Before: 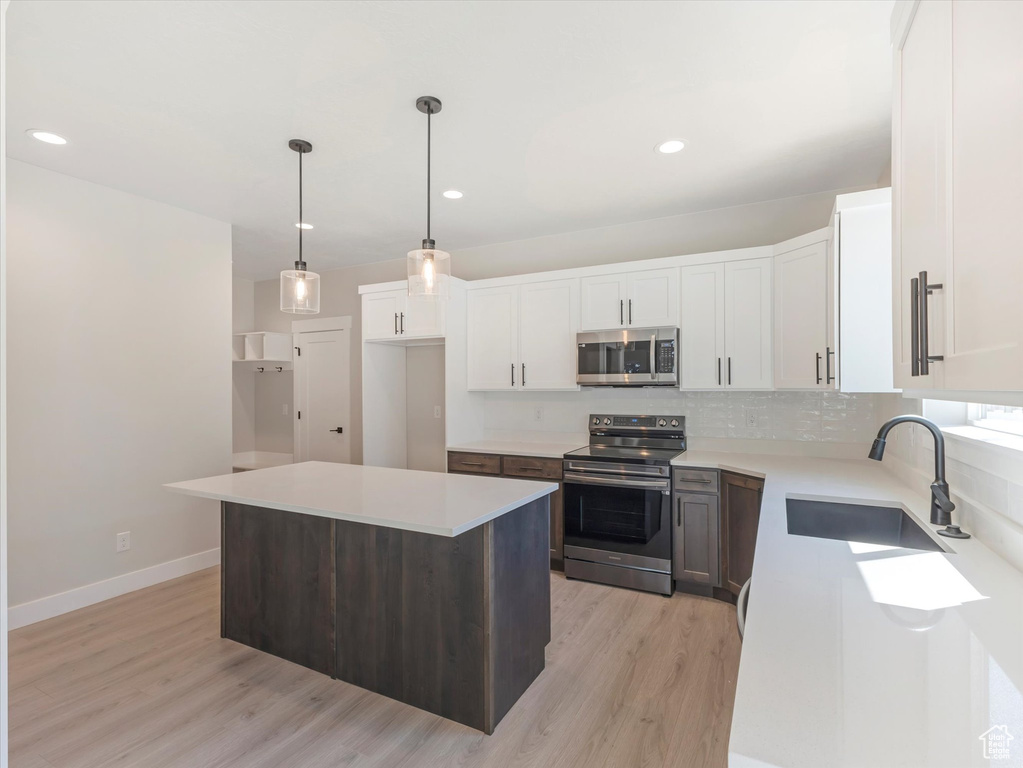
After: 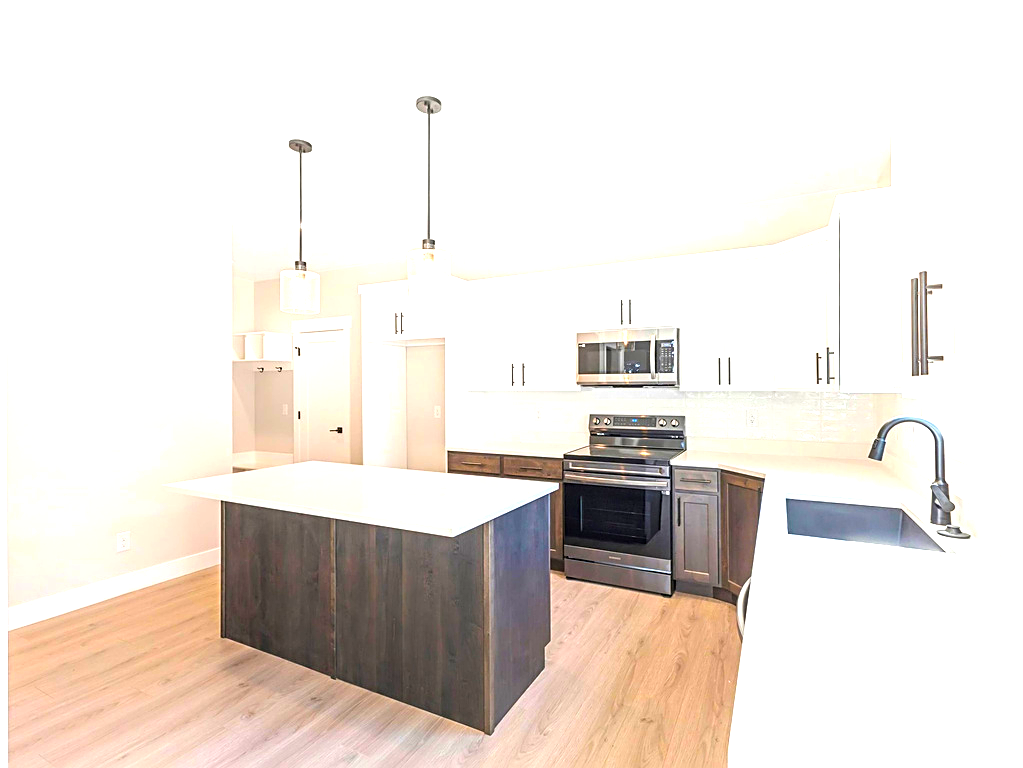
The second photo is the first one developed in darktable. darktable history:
exposure: black level correction 0, exposure 0.693 EV, compensate highlight preservation false
levels: white 99.93%
sharpen: on, module defaults
tone equalizer: -8 EV -0.749 EV, -7 EV -0.669 EV, -6 EV -0.613 EV, -5 EV -0.369 EV, -3 EV 0.396 EV, -2 EV 0.6 EV, -1 EV 0.687 EV, +0 EV 0.768 EV, mask exposure compensation -0.503 EV
color balance rgb: linear chroma grading › global chroma 20.117%, perceptual saturation grading › global saturation 36.802%, global vibrance 20%
